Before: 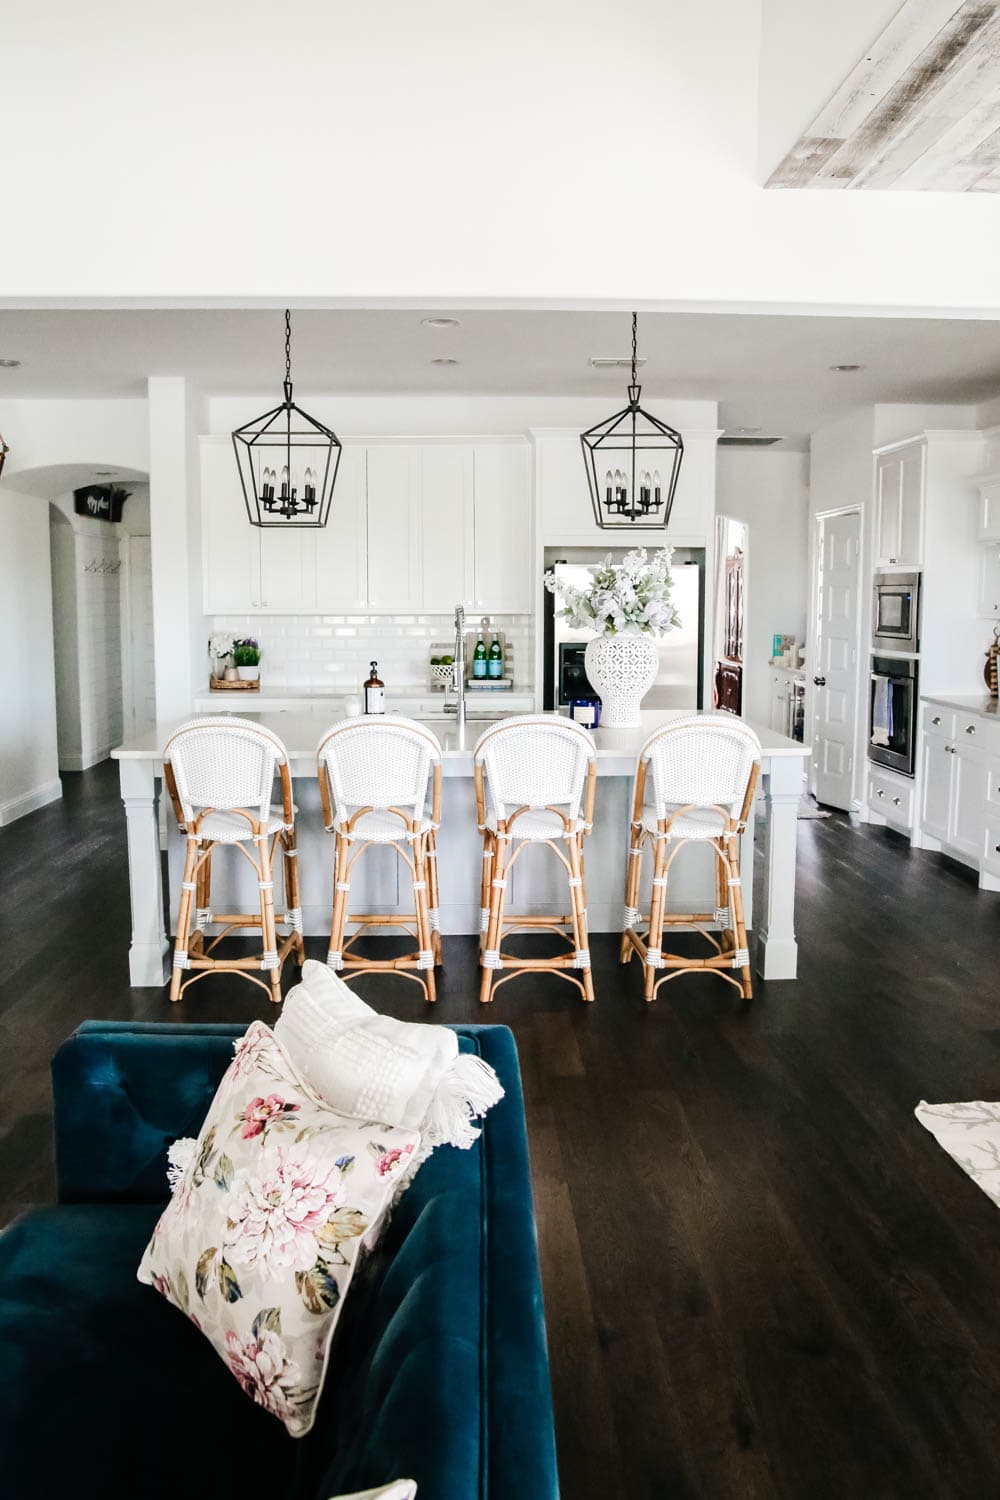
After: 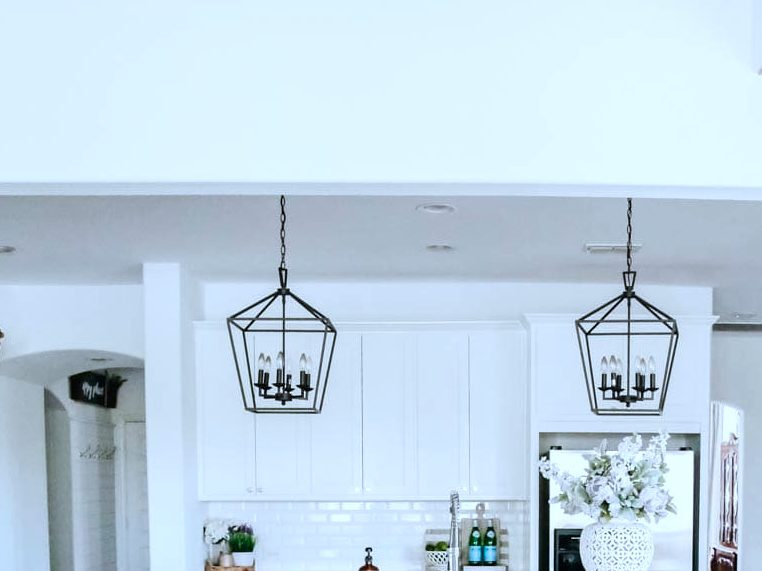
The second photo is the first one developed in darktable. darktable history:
crop: left 0.579%, top 7.627%, right 23.167%, bottom 54.275%
color calibration: x 0.38, y 0.391, temperature 4086.74 K
